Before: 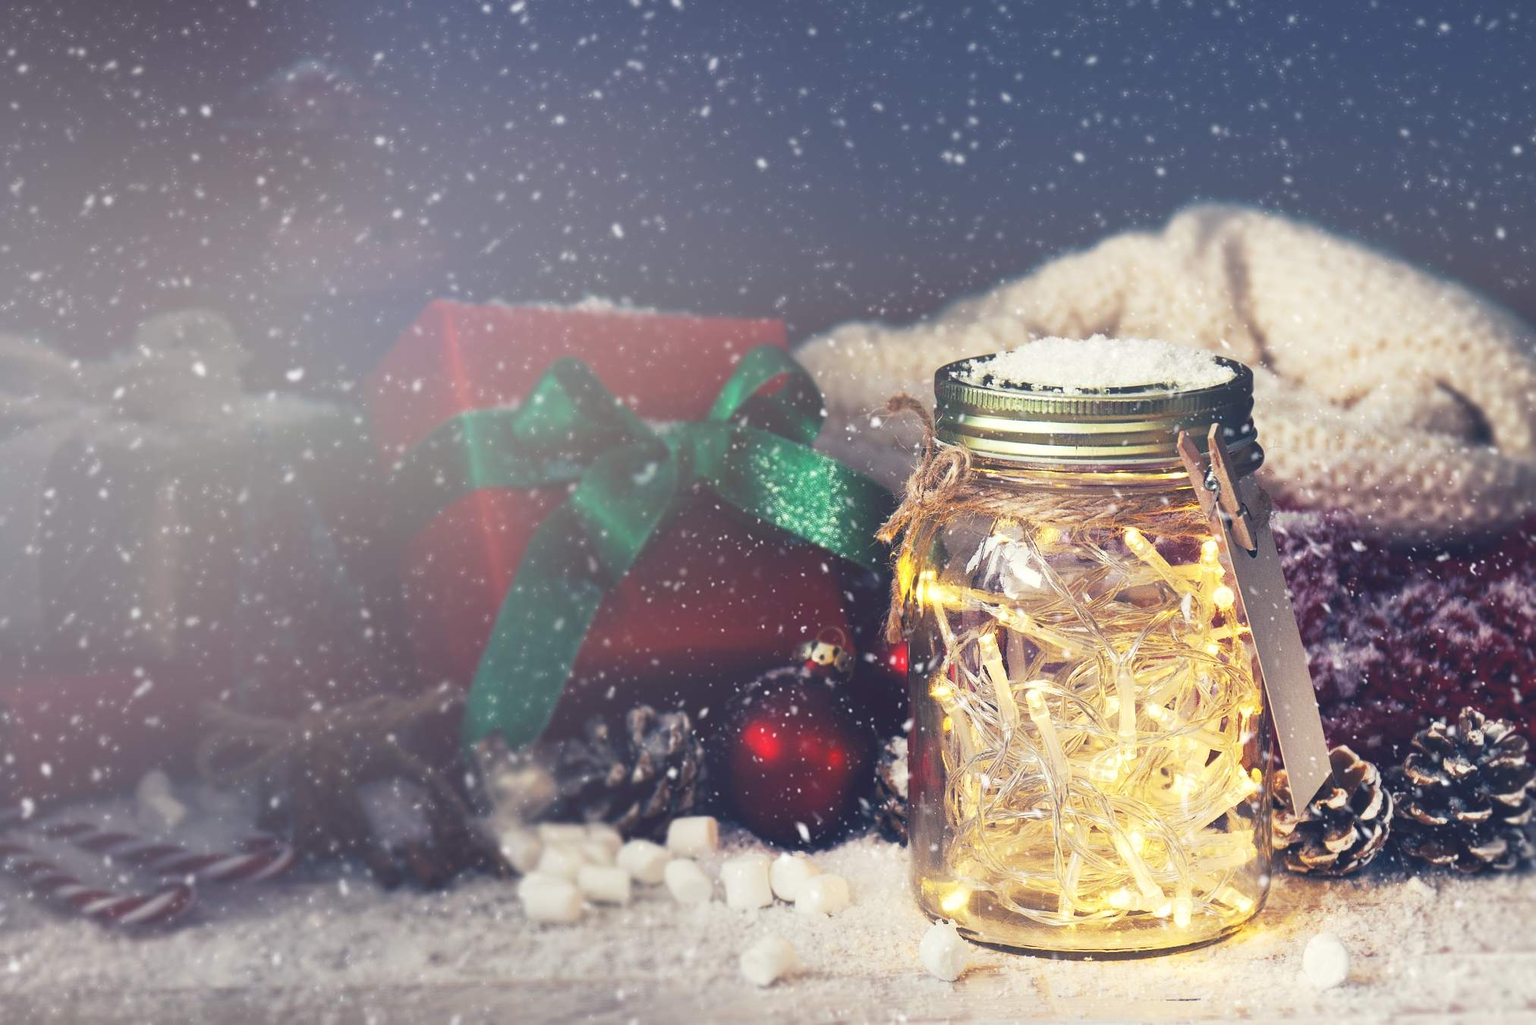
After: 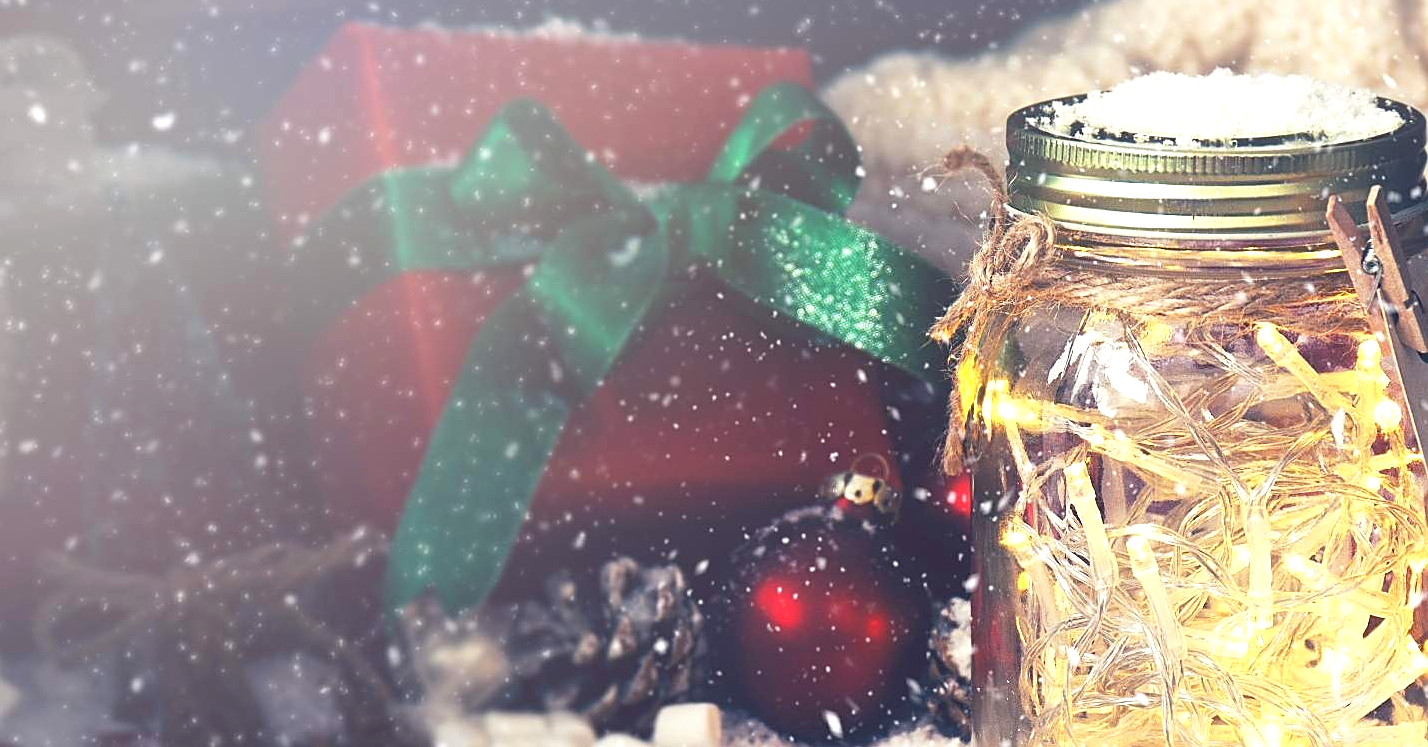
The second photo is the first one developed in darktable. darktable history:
sharpen: on, module defaults
exposure: exposure 0.375 EV, compensate highlight preservation false
crop: left 11.123%, top 27.61%, right 18.3%, bottom 17.034%
